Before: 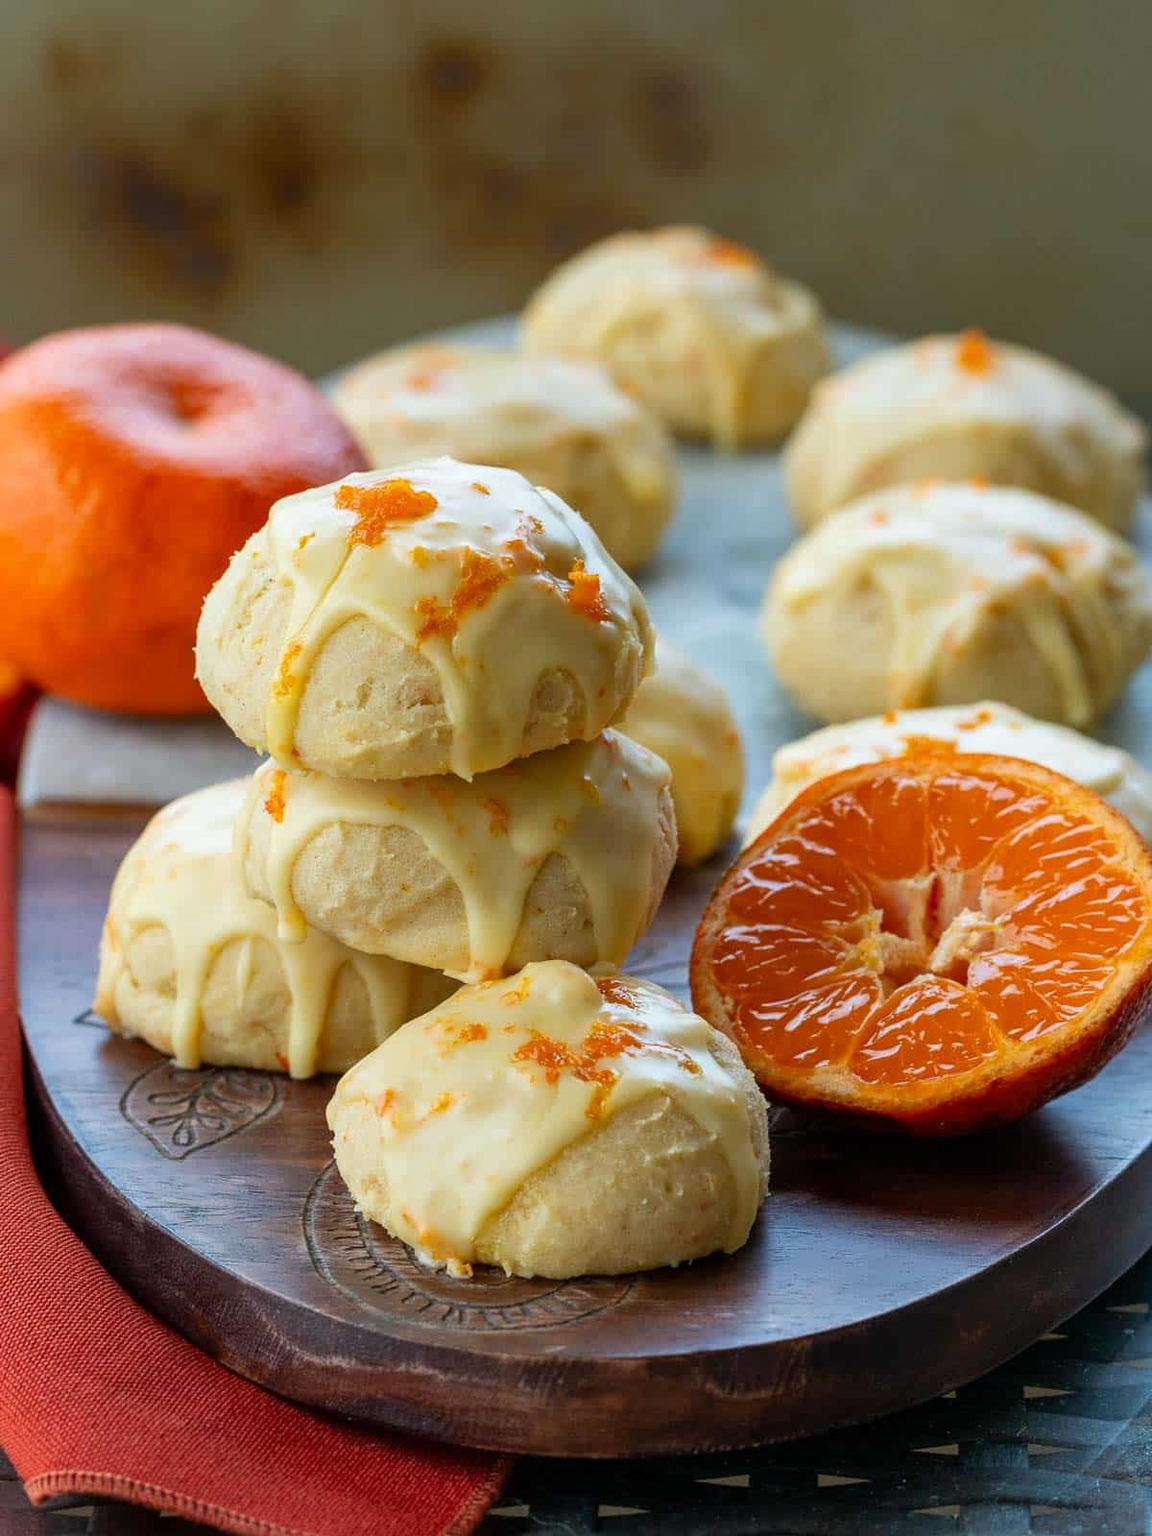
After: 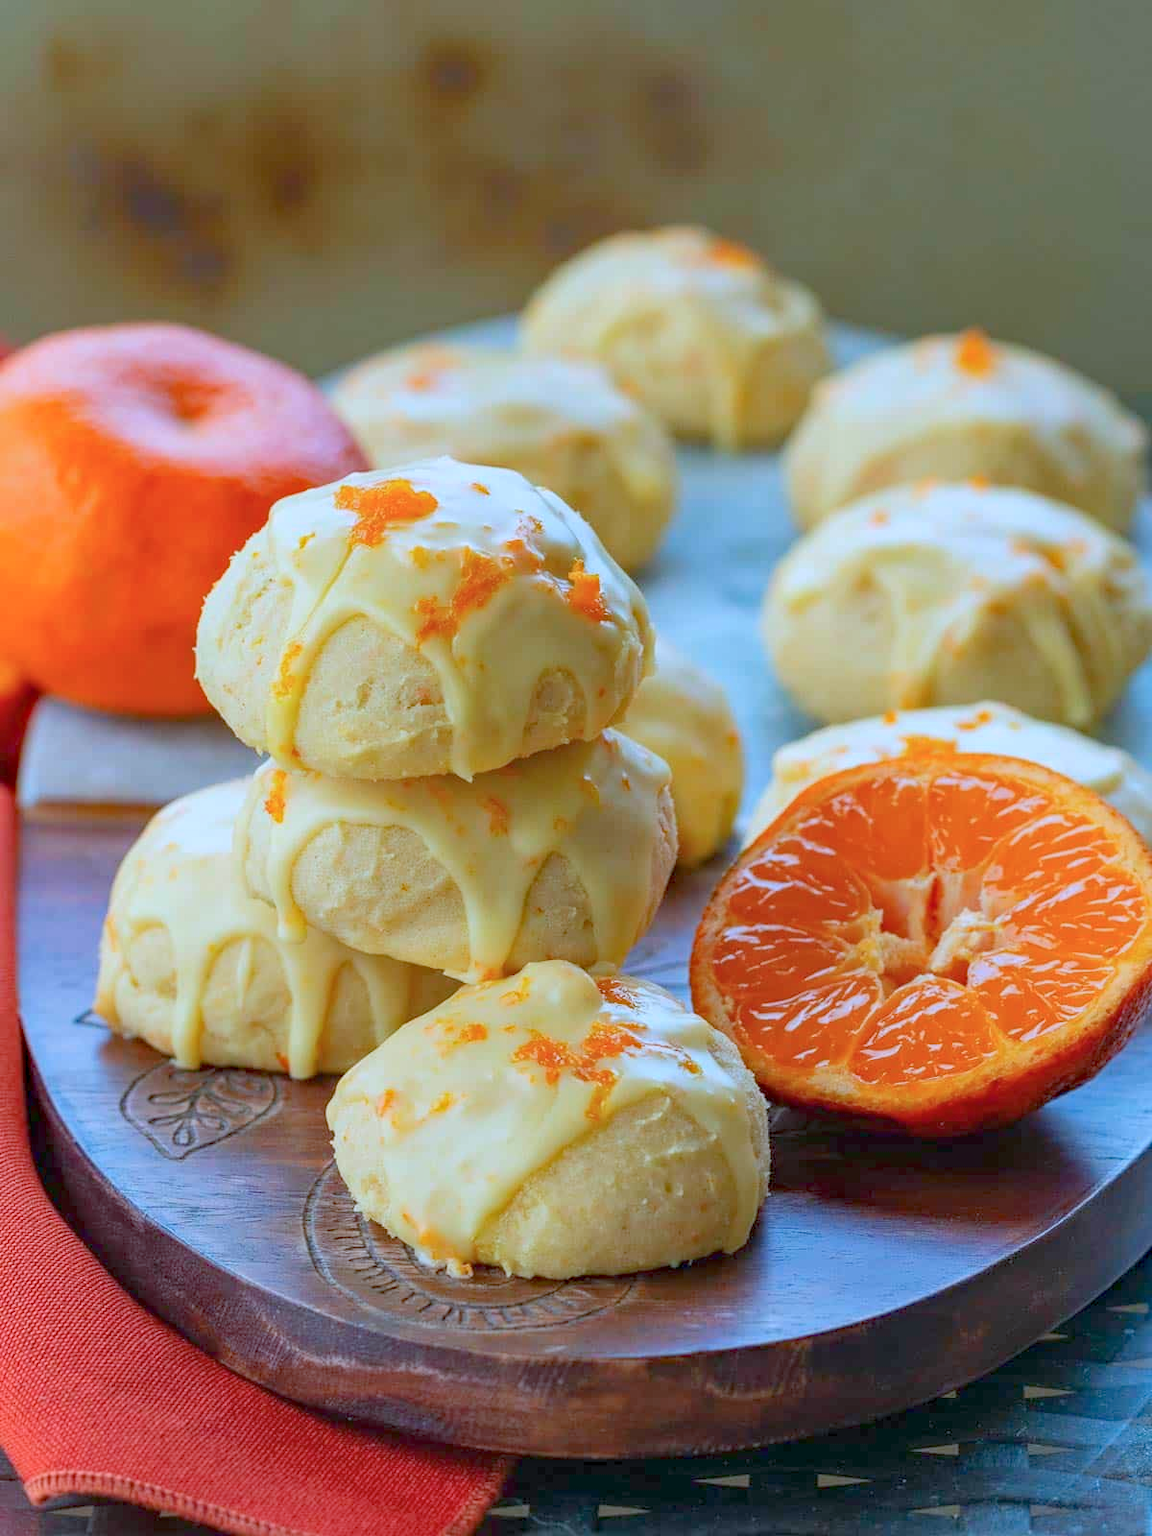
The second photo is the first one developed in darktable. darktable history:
color balance rgb: contrast -30%
exposure: black level correction 0, exposure 0.7 EV, compensate exposure bias true, compensate highlight preservation false
color calibration: illuminant as shot in camera, x 0.378, y 0.381, temperature 4093.13 K, saturation algorithm version 1 (2020)
haze removal: compatibility mode true, adaptive false
